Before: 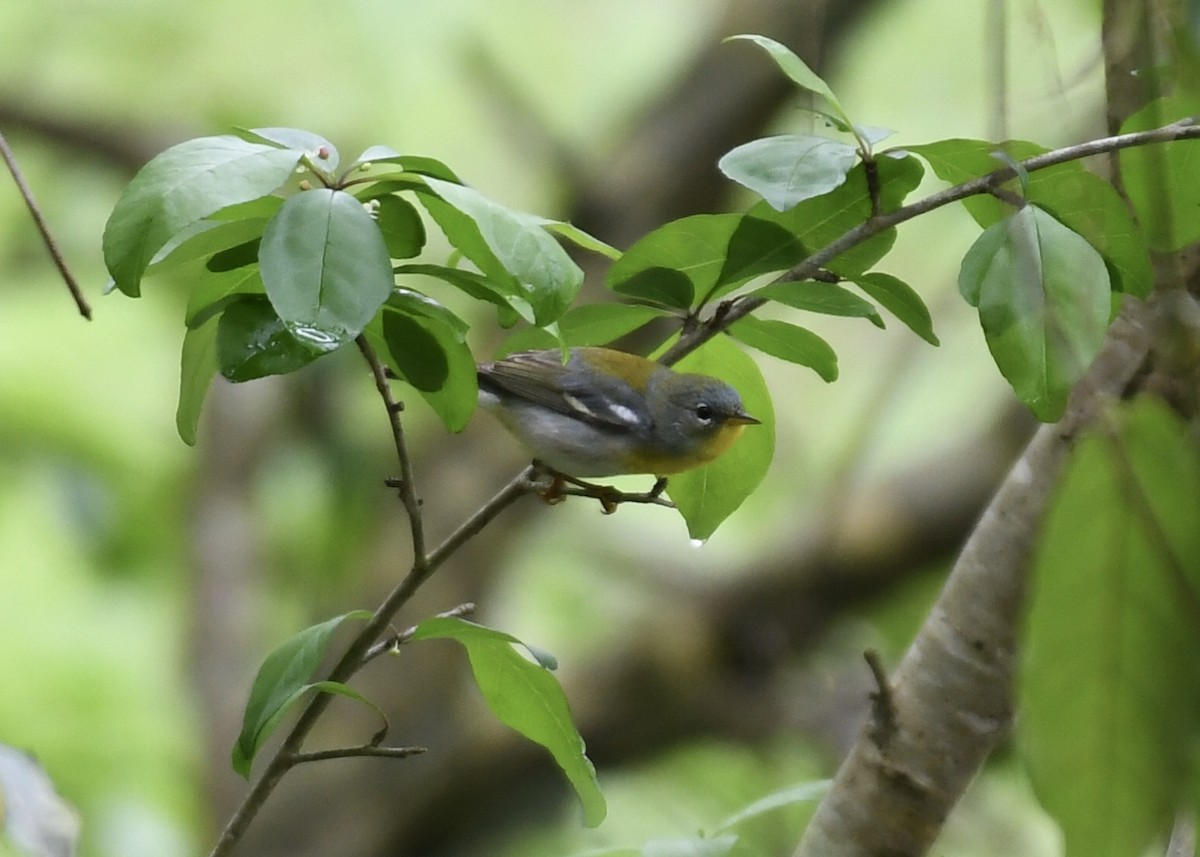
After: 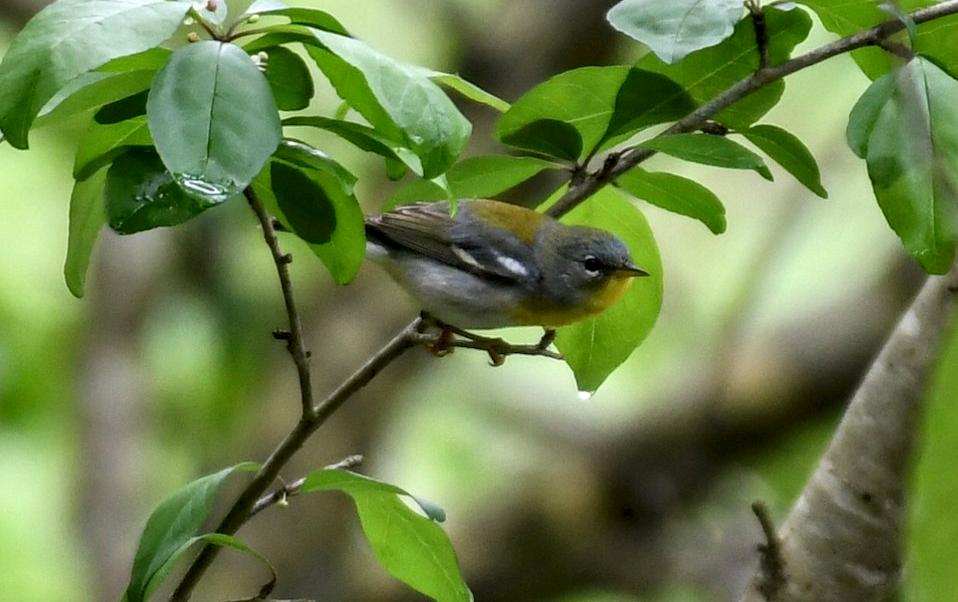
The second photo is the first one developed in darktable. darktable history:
crop: left 9.402%, top 17.34%, right 10.719%, bottom 12.379%
local contrast: highlights 24%, detail 150%
